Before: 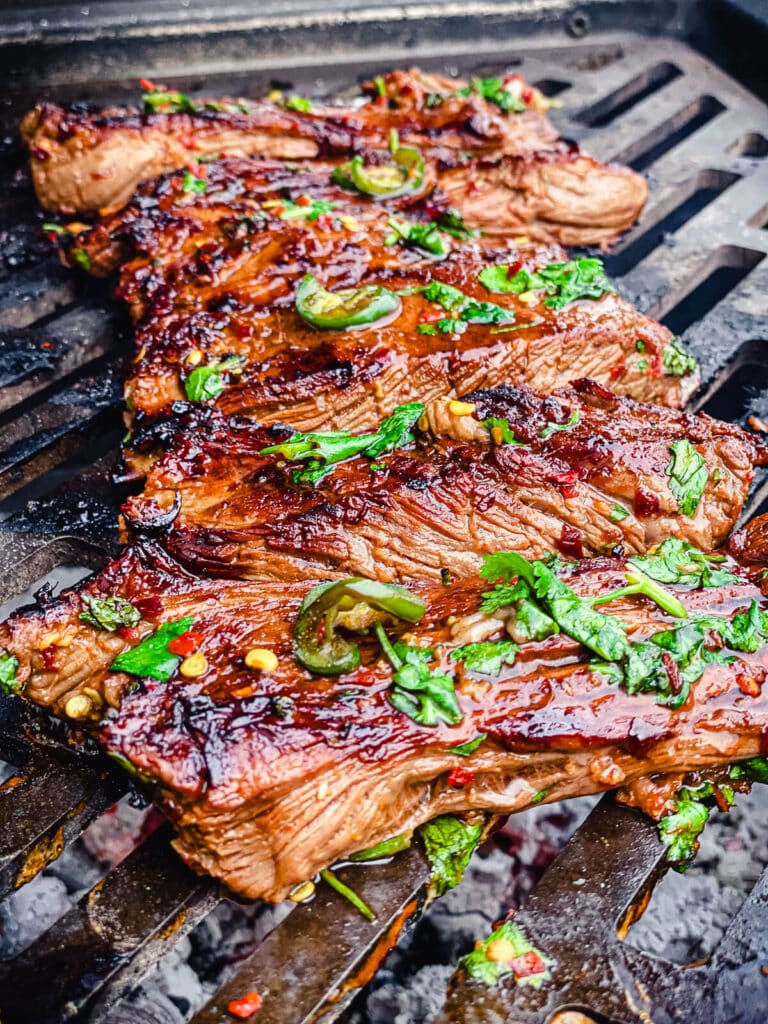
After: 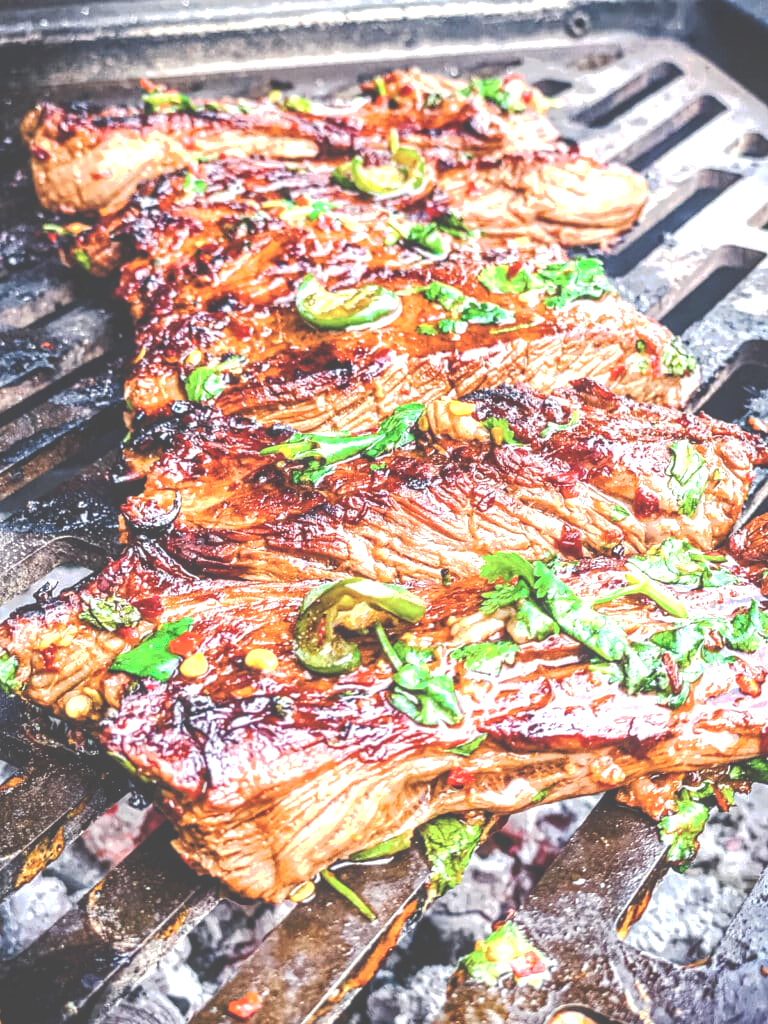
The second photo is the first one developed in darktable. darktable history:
tone curve: curves: ch0 [(0, 0) (0.003, 0.298) (0.011, 0.298) (0.025, 0.298) (0.044, 0.3) (0.069, 0.302) (0.1, 0.312) (0.136, 0.329) (0.177, 0.354) (0.224, 0.376) (0.277, 0.408) (0.335, 0.453) (0.399, 0.503) (0.468, 0.562) (0.543, 0.623) (0.623, 0.686) (0.709, 0.754) (0.801, 0.825) (0.898, 0.873) (1, 1)], preserve colors none
local contrast: on, module defaults
tone equalizer: on, module defaults
exposure: black level correction 0, exposure 1.1 EV, compensate exposure bias true, compensate highlight preservation false
